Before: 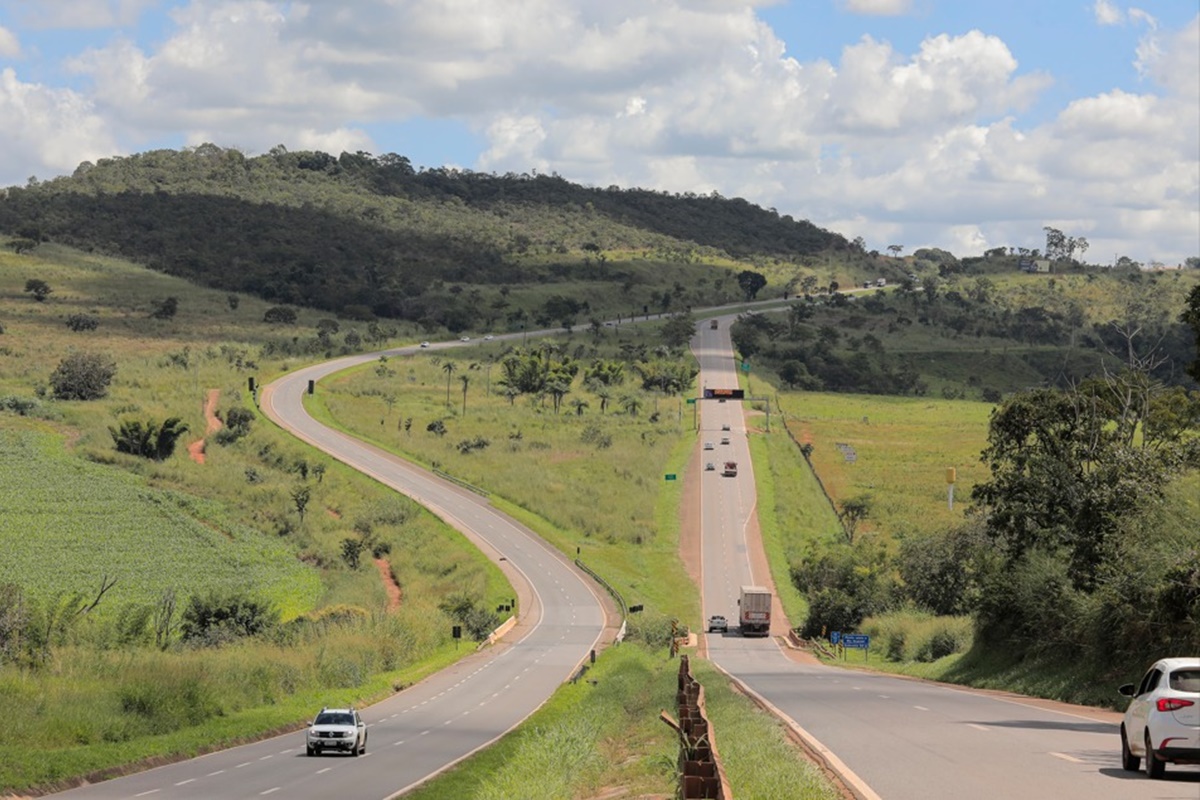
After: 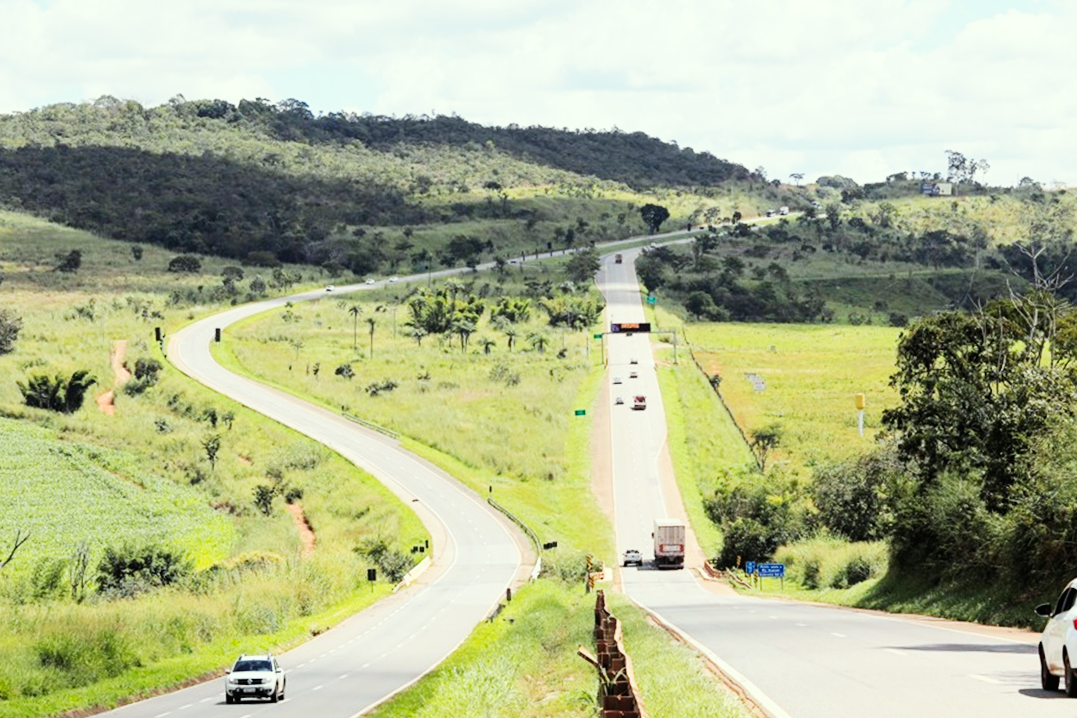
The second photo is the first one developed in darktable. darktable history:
white balance: red 0.984, blue 1.059
color correction: highlights a* -4.73, highlights b* 5.06, saturation 0.97
tone equalizer: on, module defaults
crop and rotate: angle 1.96°, left 5.673%, top 5.673%
base curve: curves: ch0 [(0, 0) (0.007, 0.004) (0.027, 0.03) (0.046, 0.07) (0.207, 0.54) (0.442, 0.872) (0.673, 0.972) (1, 1)], preserve colors none
